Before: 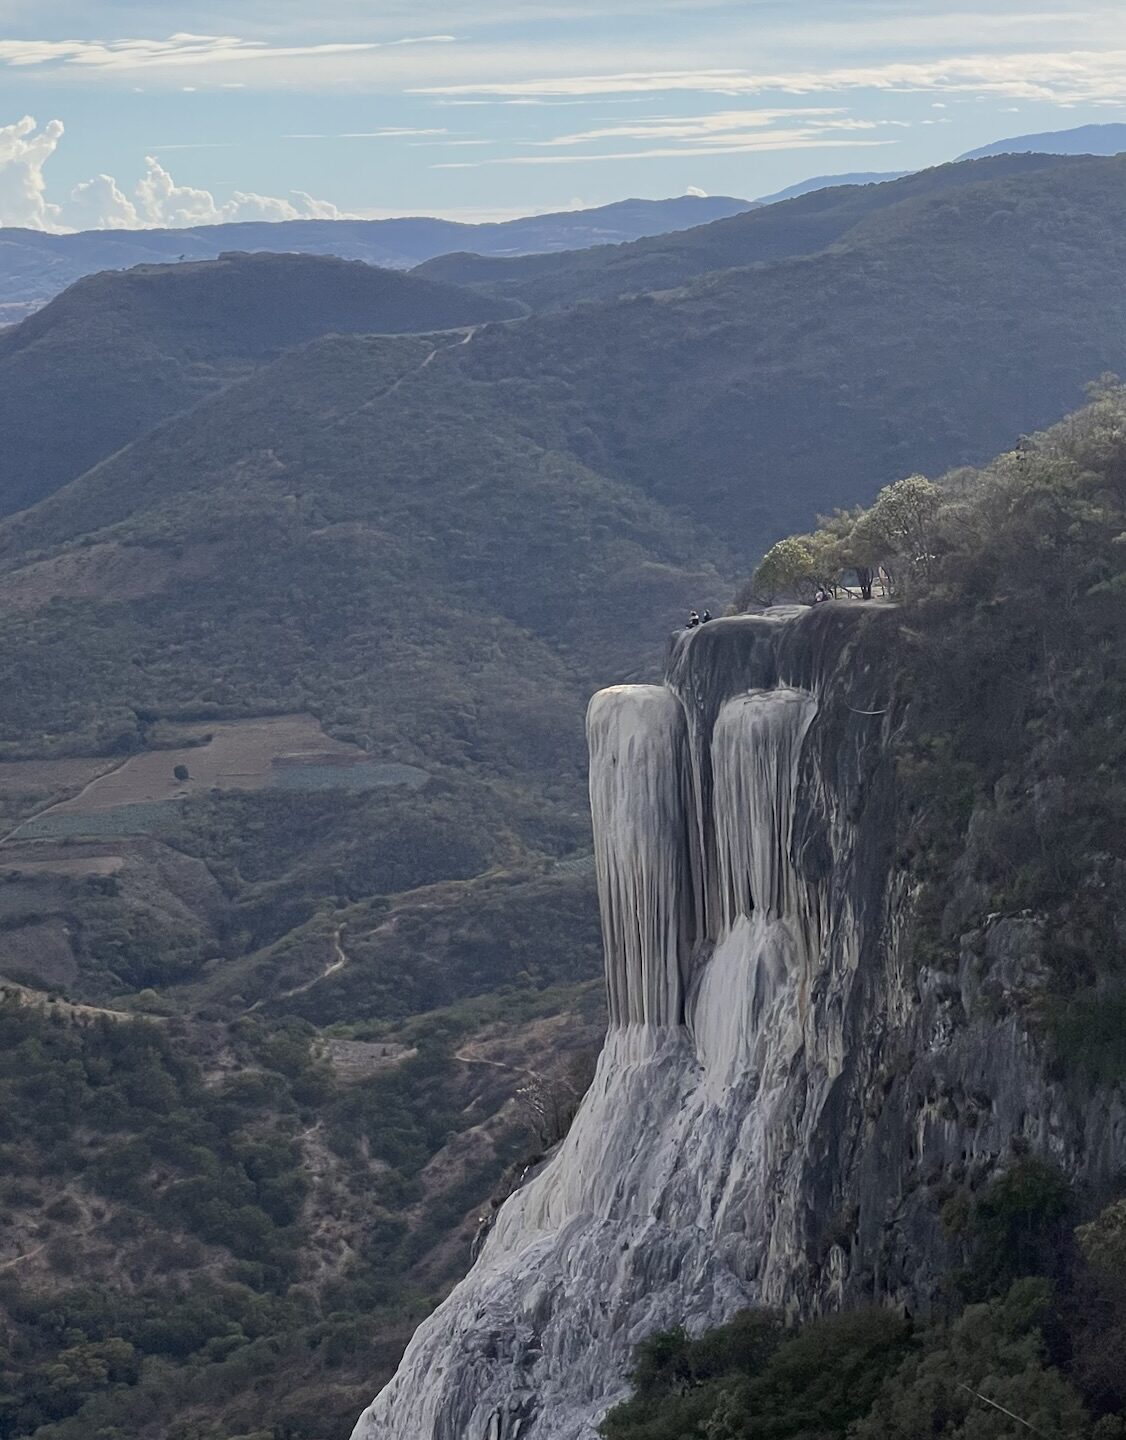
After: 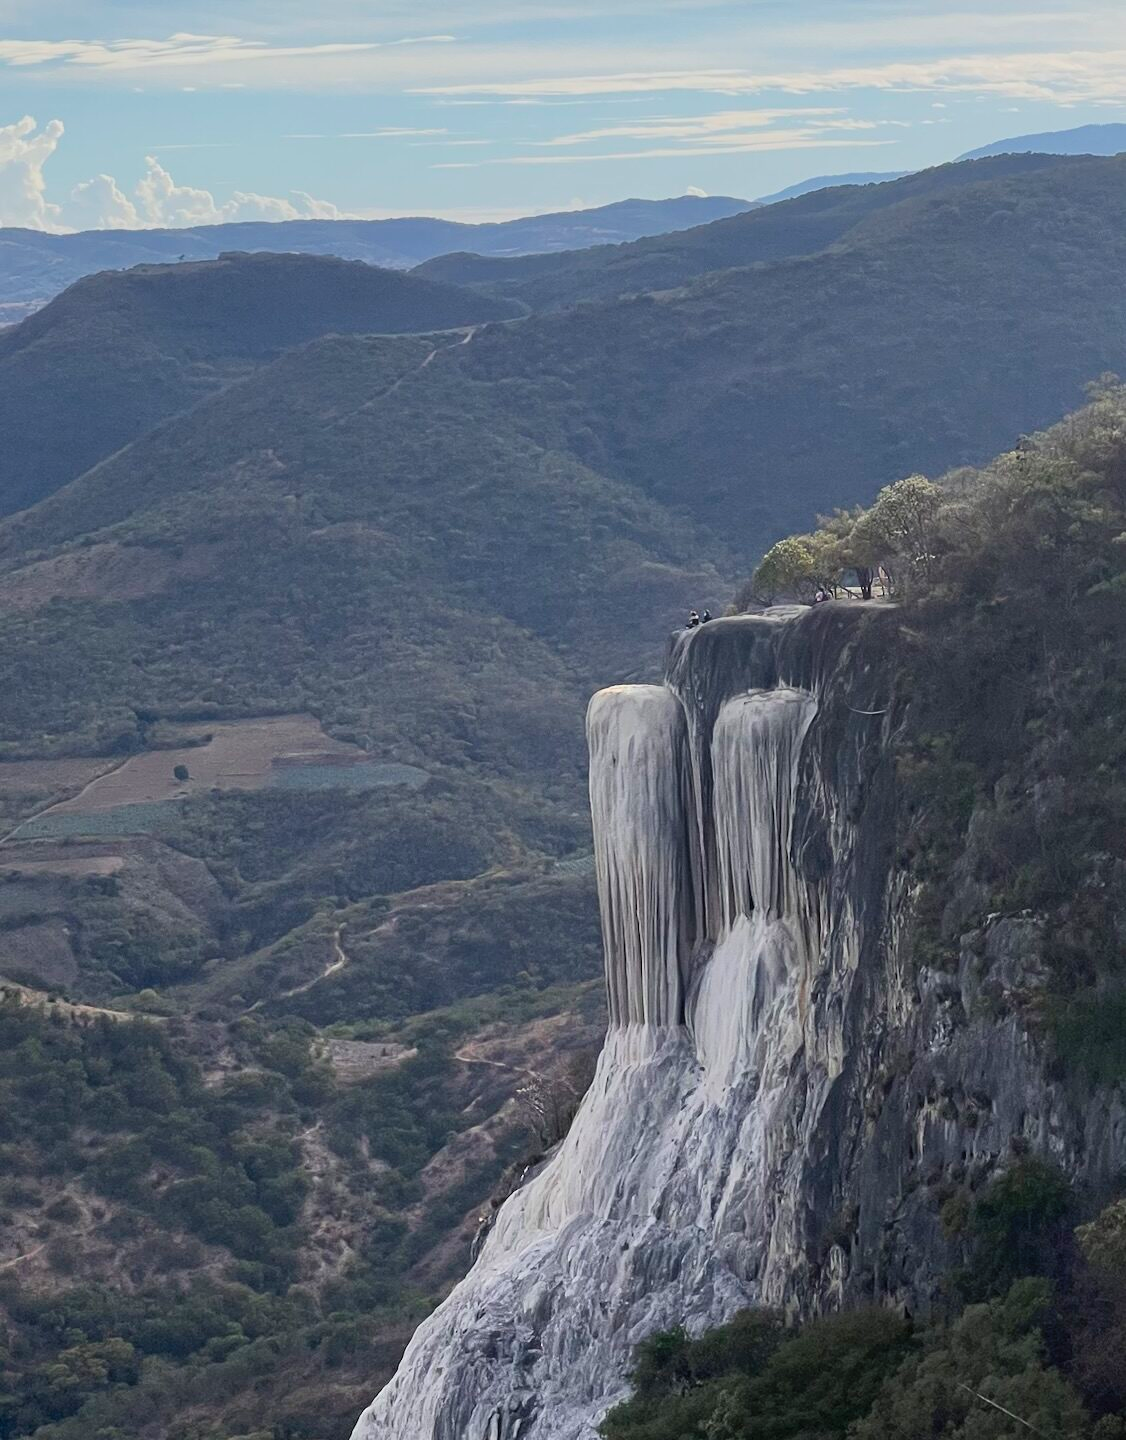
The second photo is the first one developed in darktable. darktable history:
graduated density: on, module defaults
contrast brightness saturation: contrast 0.2, brightness 0.16, saturation 0.22
